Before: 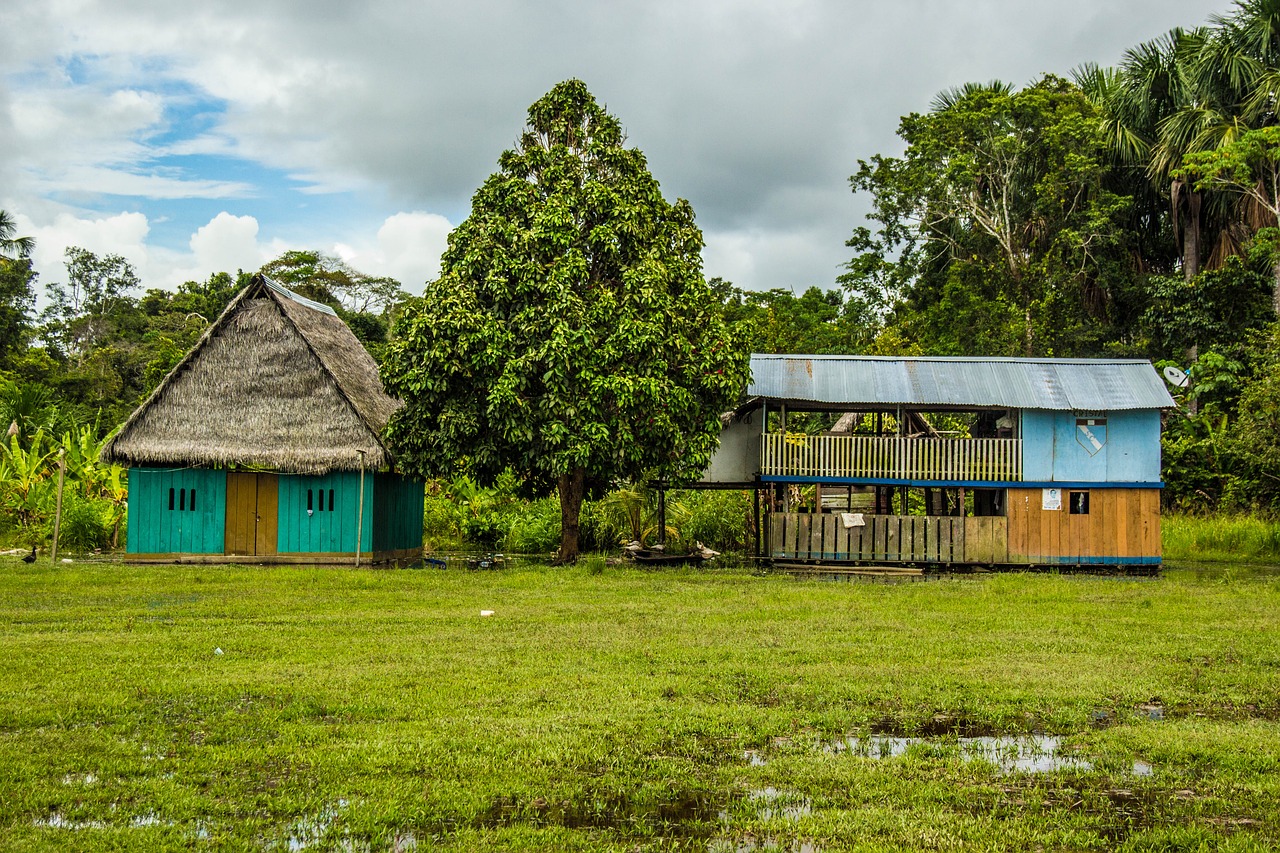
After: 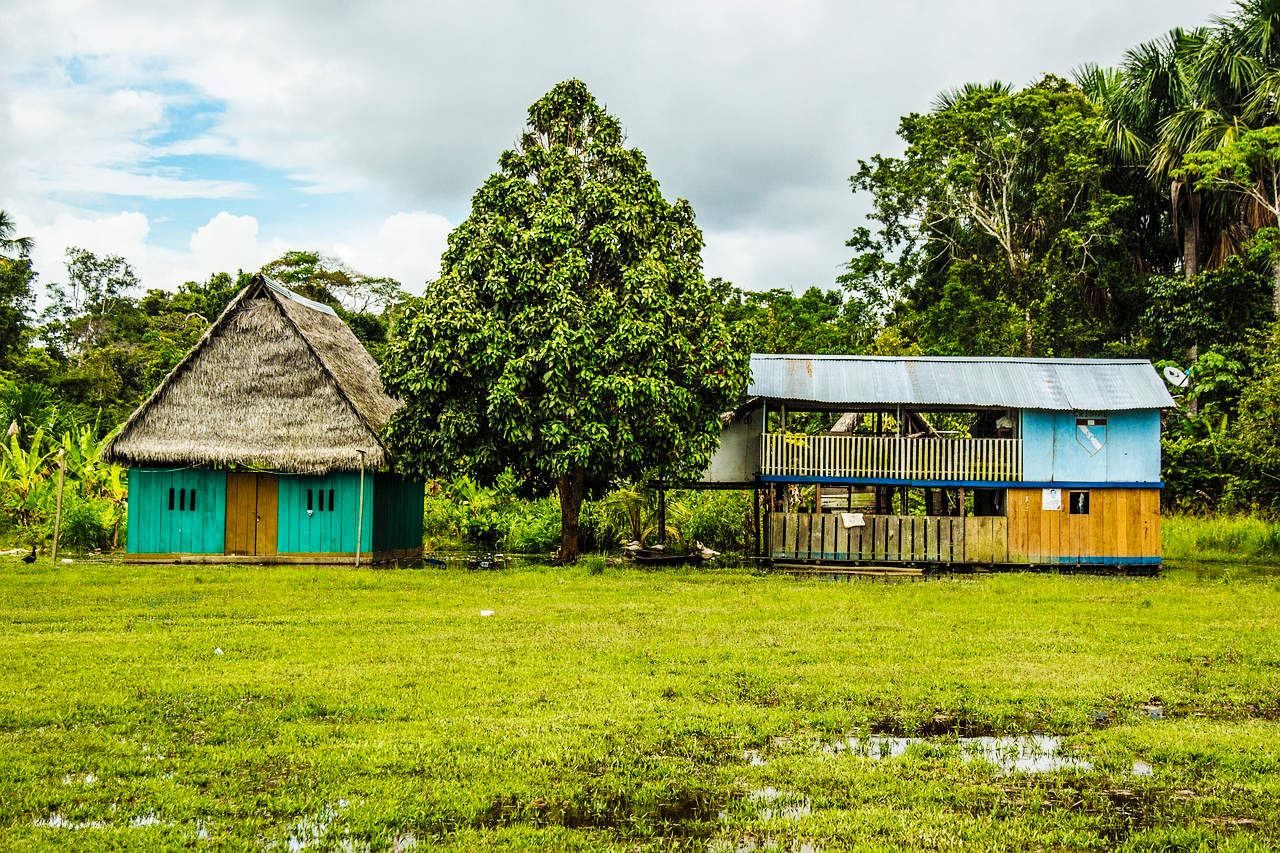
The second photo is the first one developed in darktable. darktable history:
base curve: curves: ch0 [(0, 0) (0.032, 0.025) (0.121, 0.166) (0.206, 0.329) (0.605, 0.79) (1, 1)], exposure shift 0.572, preserve colors none
